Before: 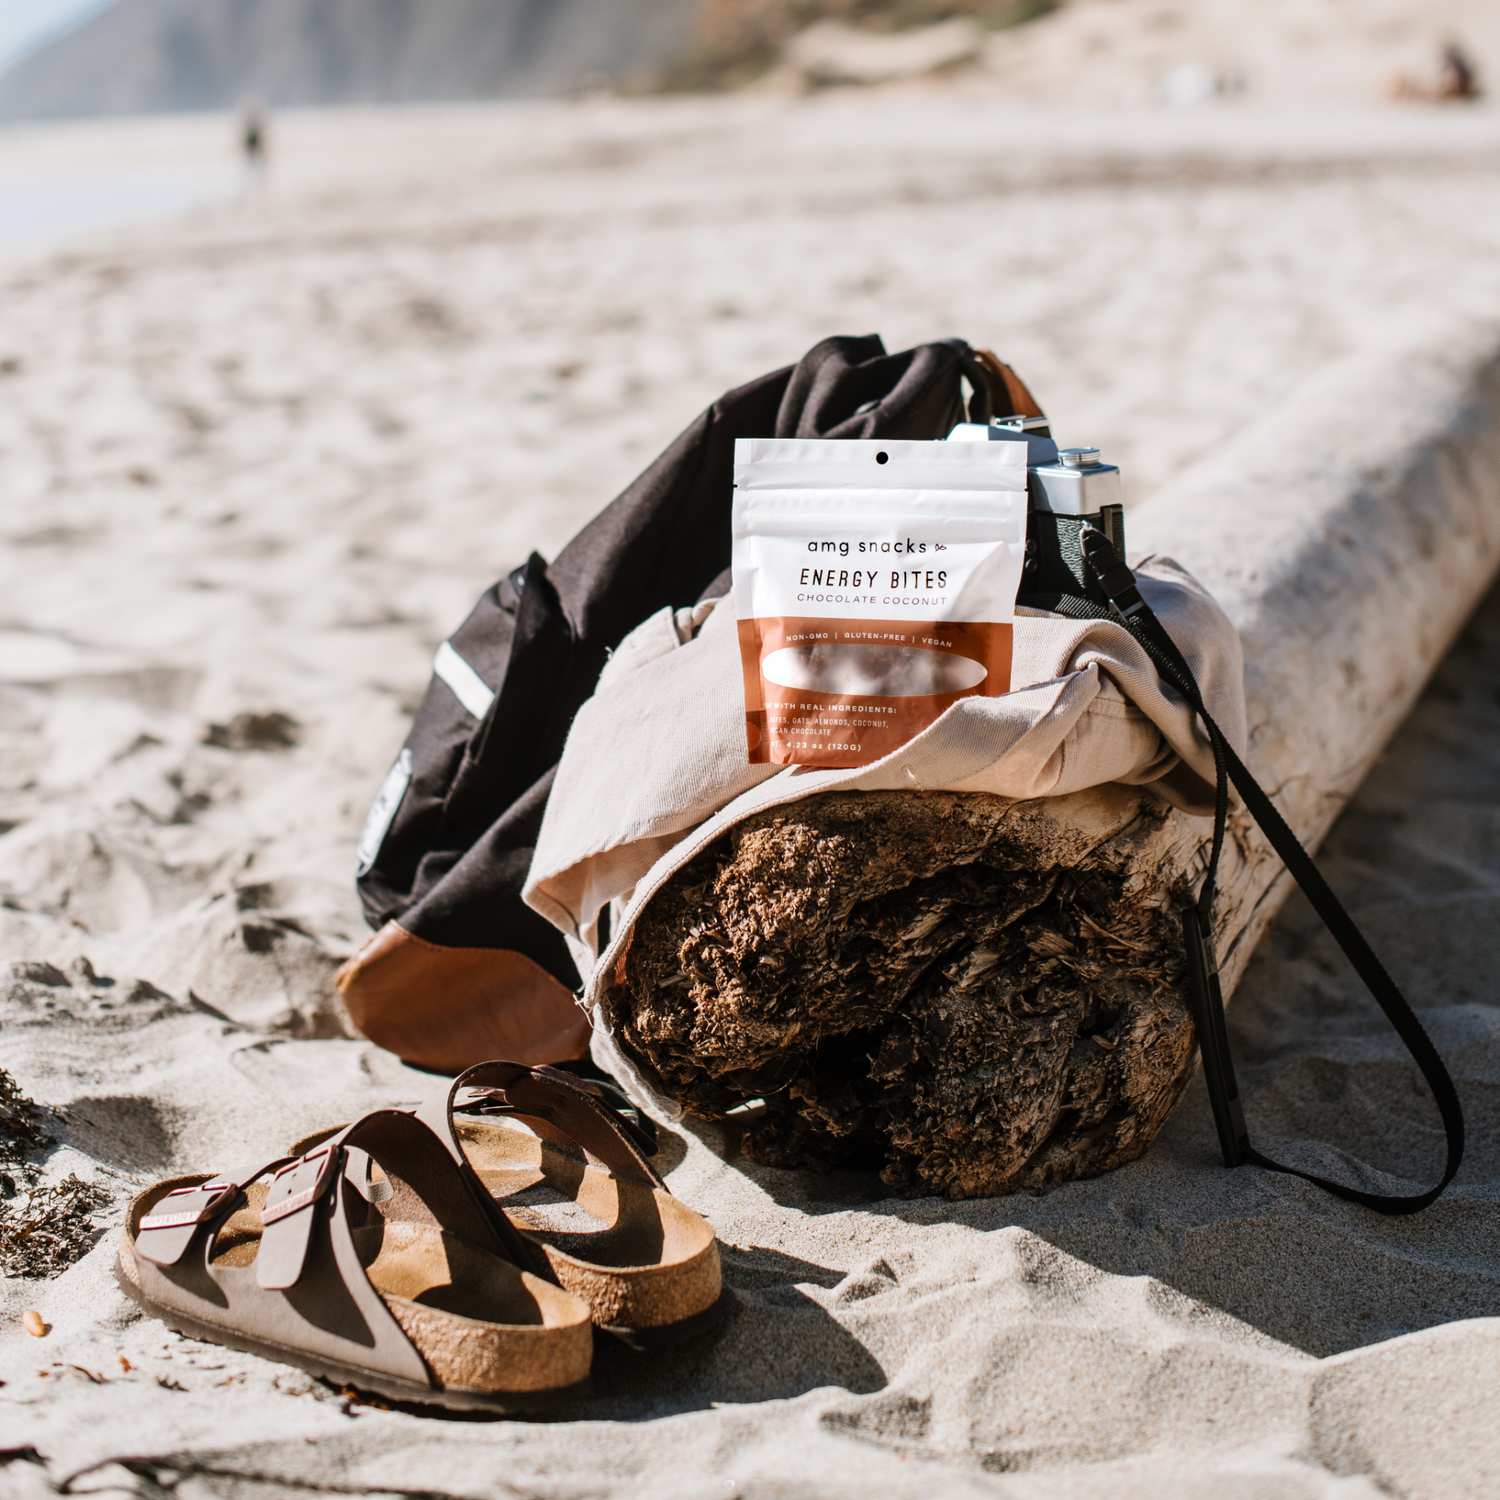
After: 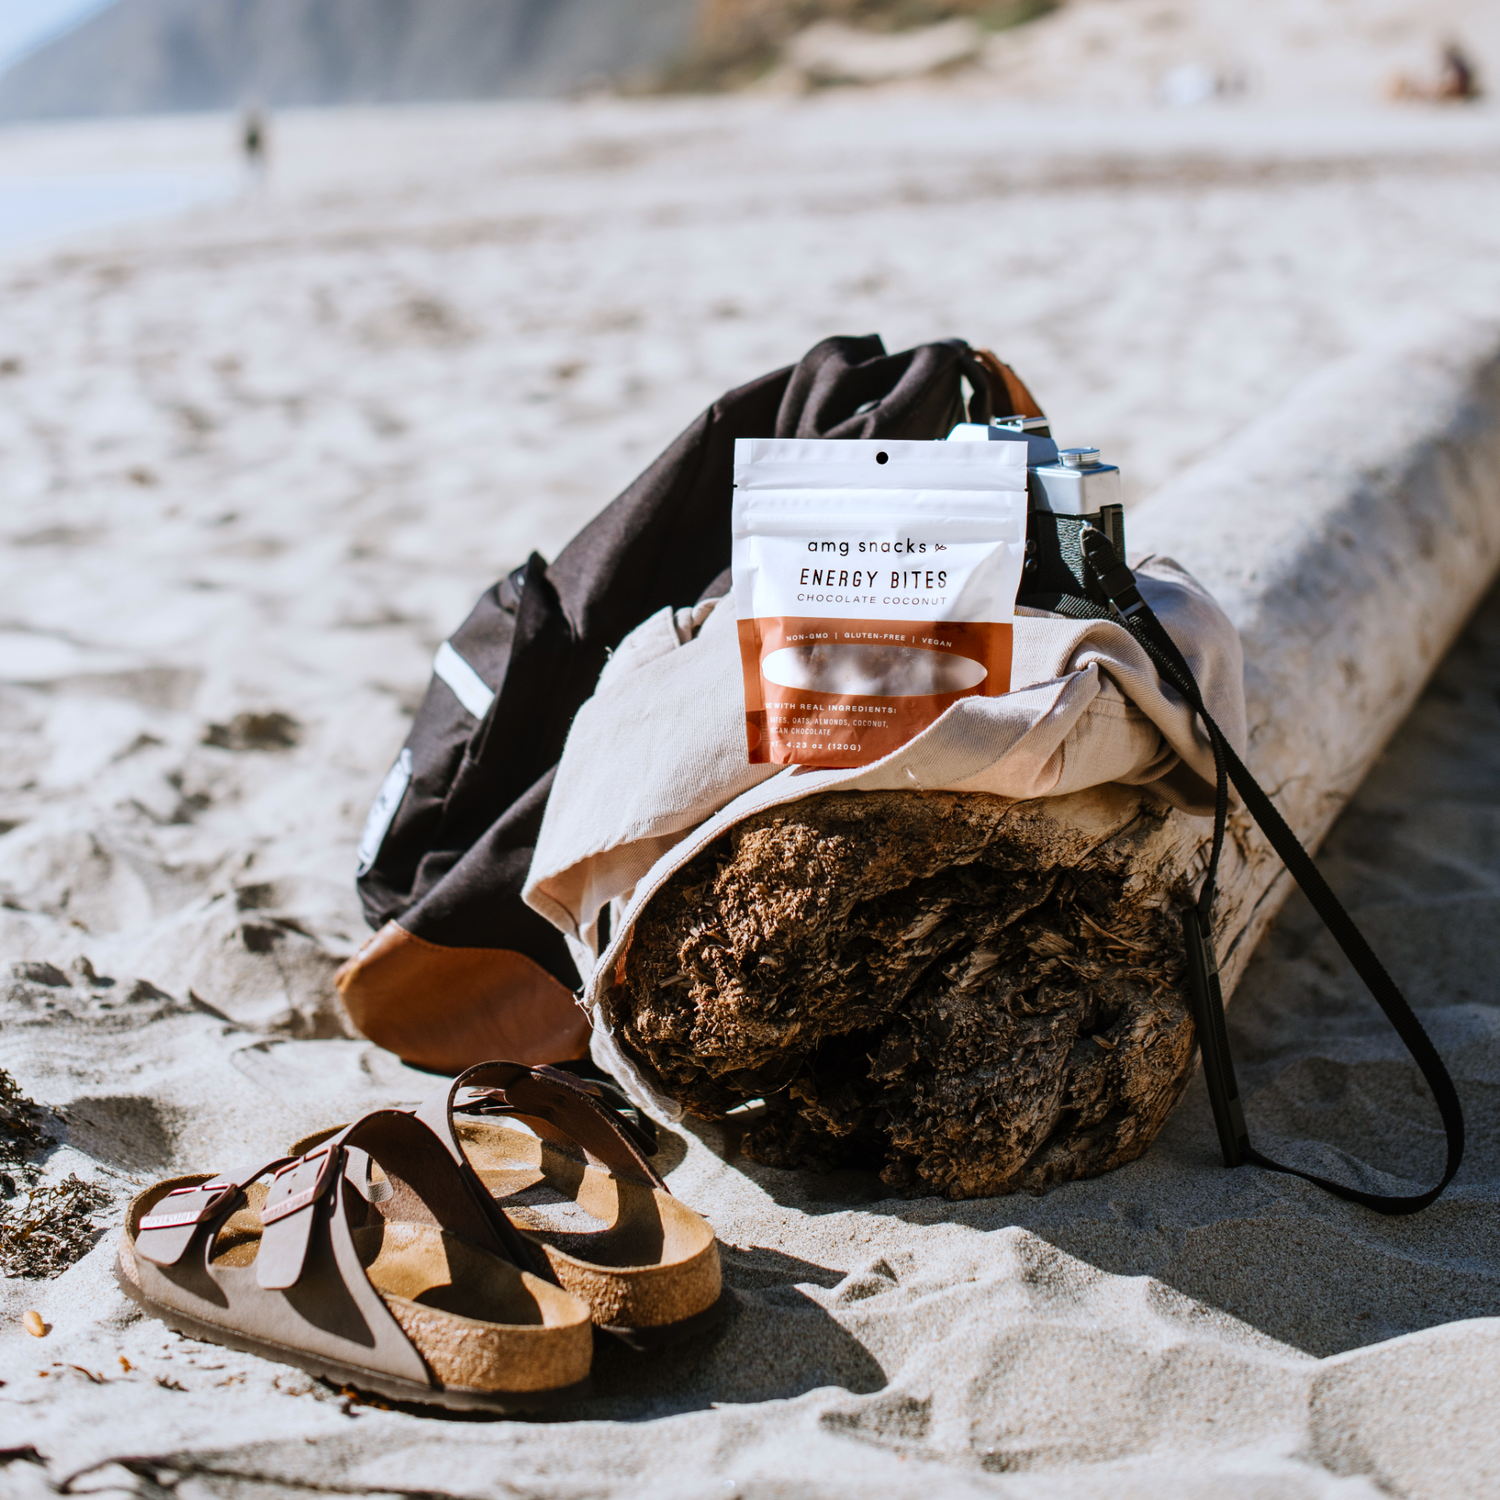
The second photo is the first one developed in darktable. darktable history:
color correction: highlights a* 3.22, highlights b* 1.93, saturation 1.19
white balance: red 0.925, blue 1.046
